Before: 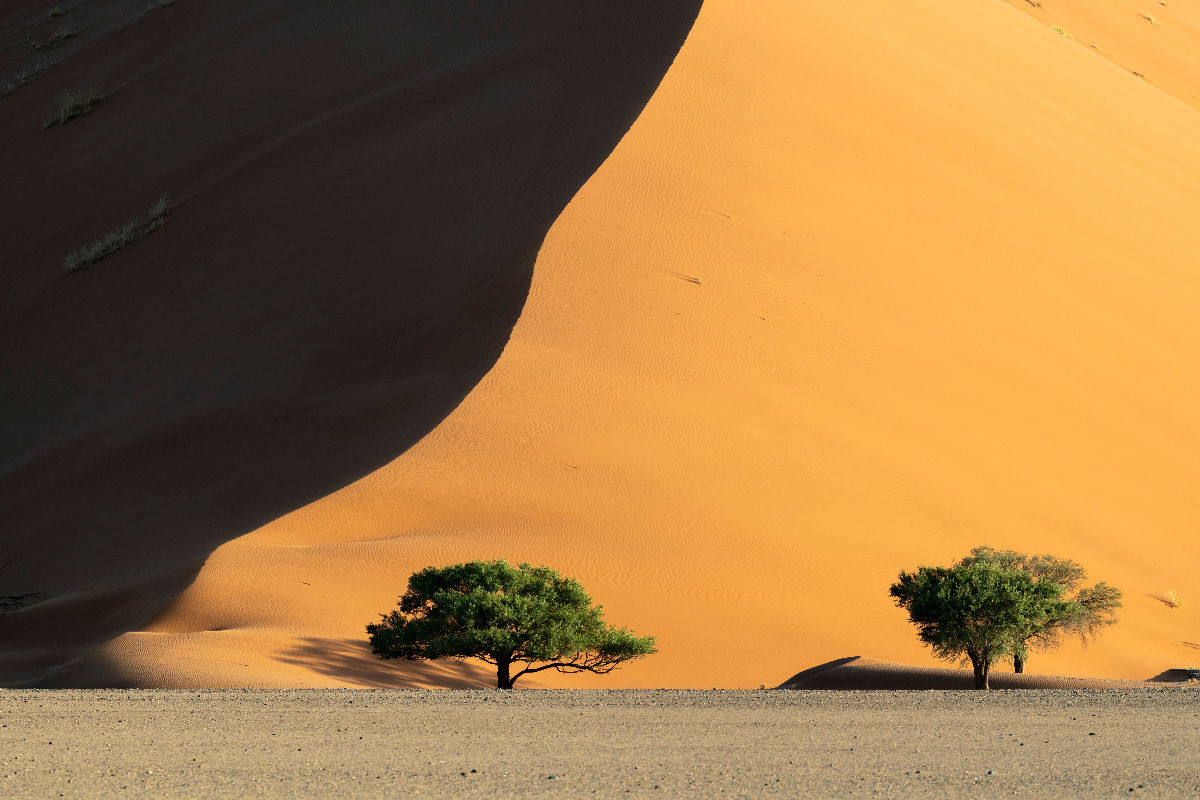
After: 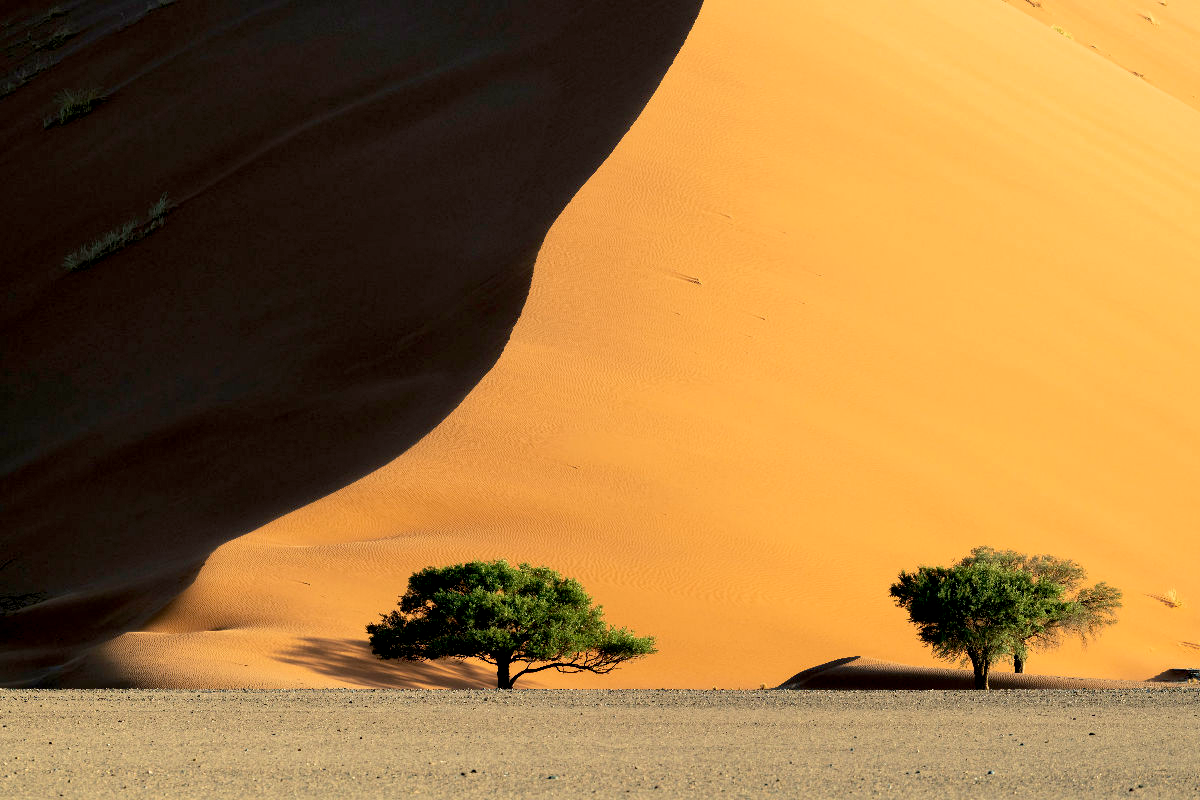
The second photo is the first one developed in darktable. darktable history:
exposure: black level correction 0.009, exposure 0.12 EV, compensate highlight preservation false
velvia: strength 15.31%
